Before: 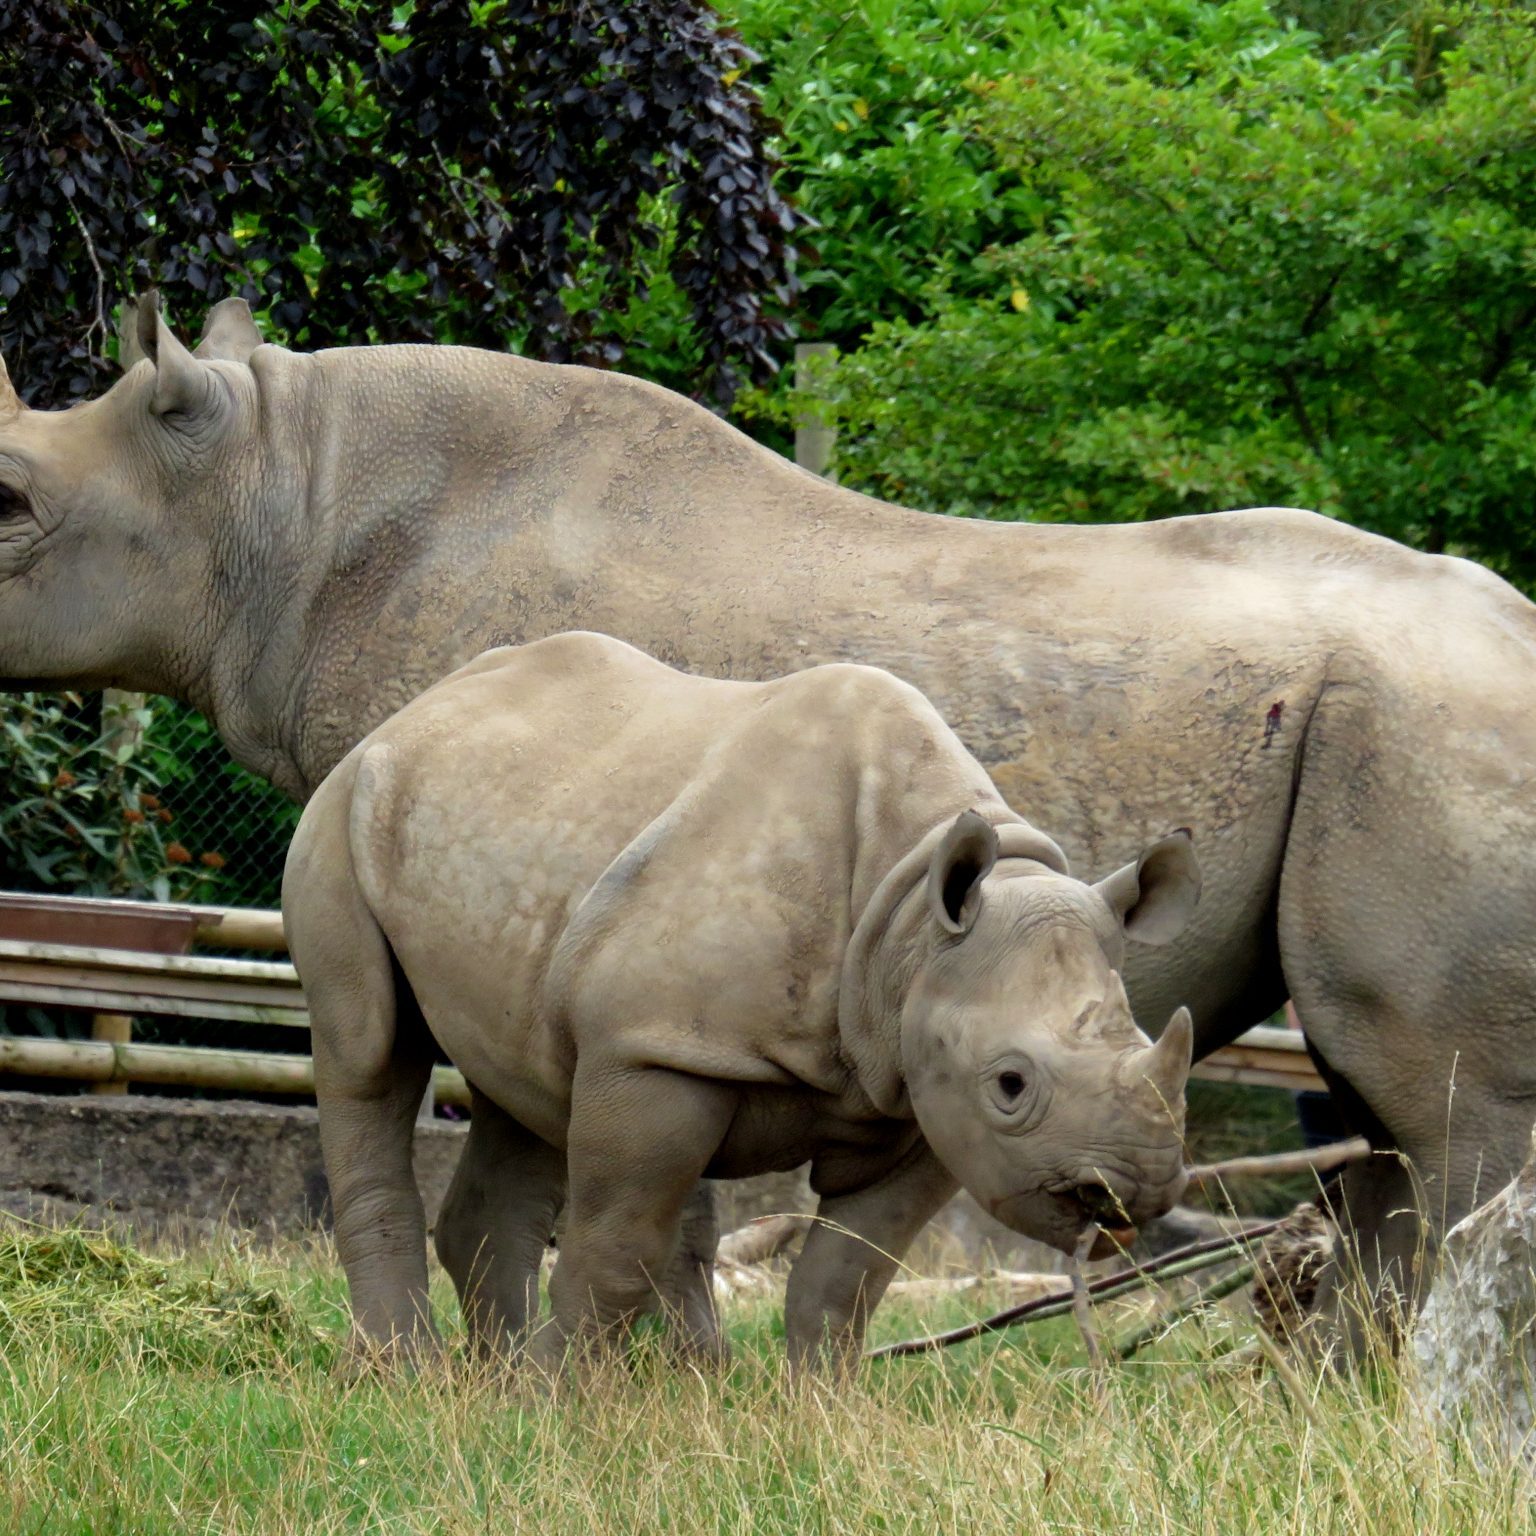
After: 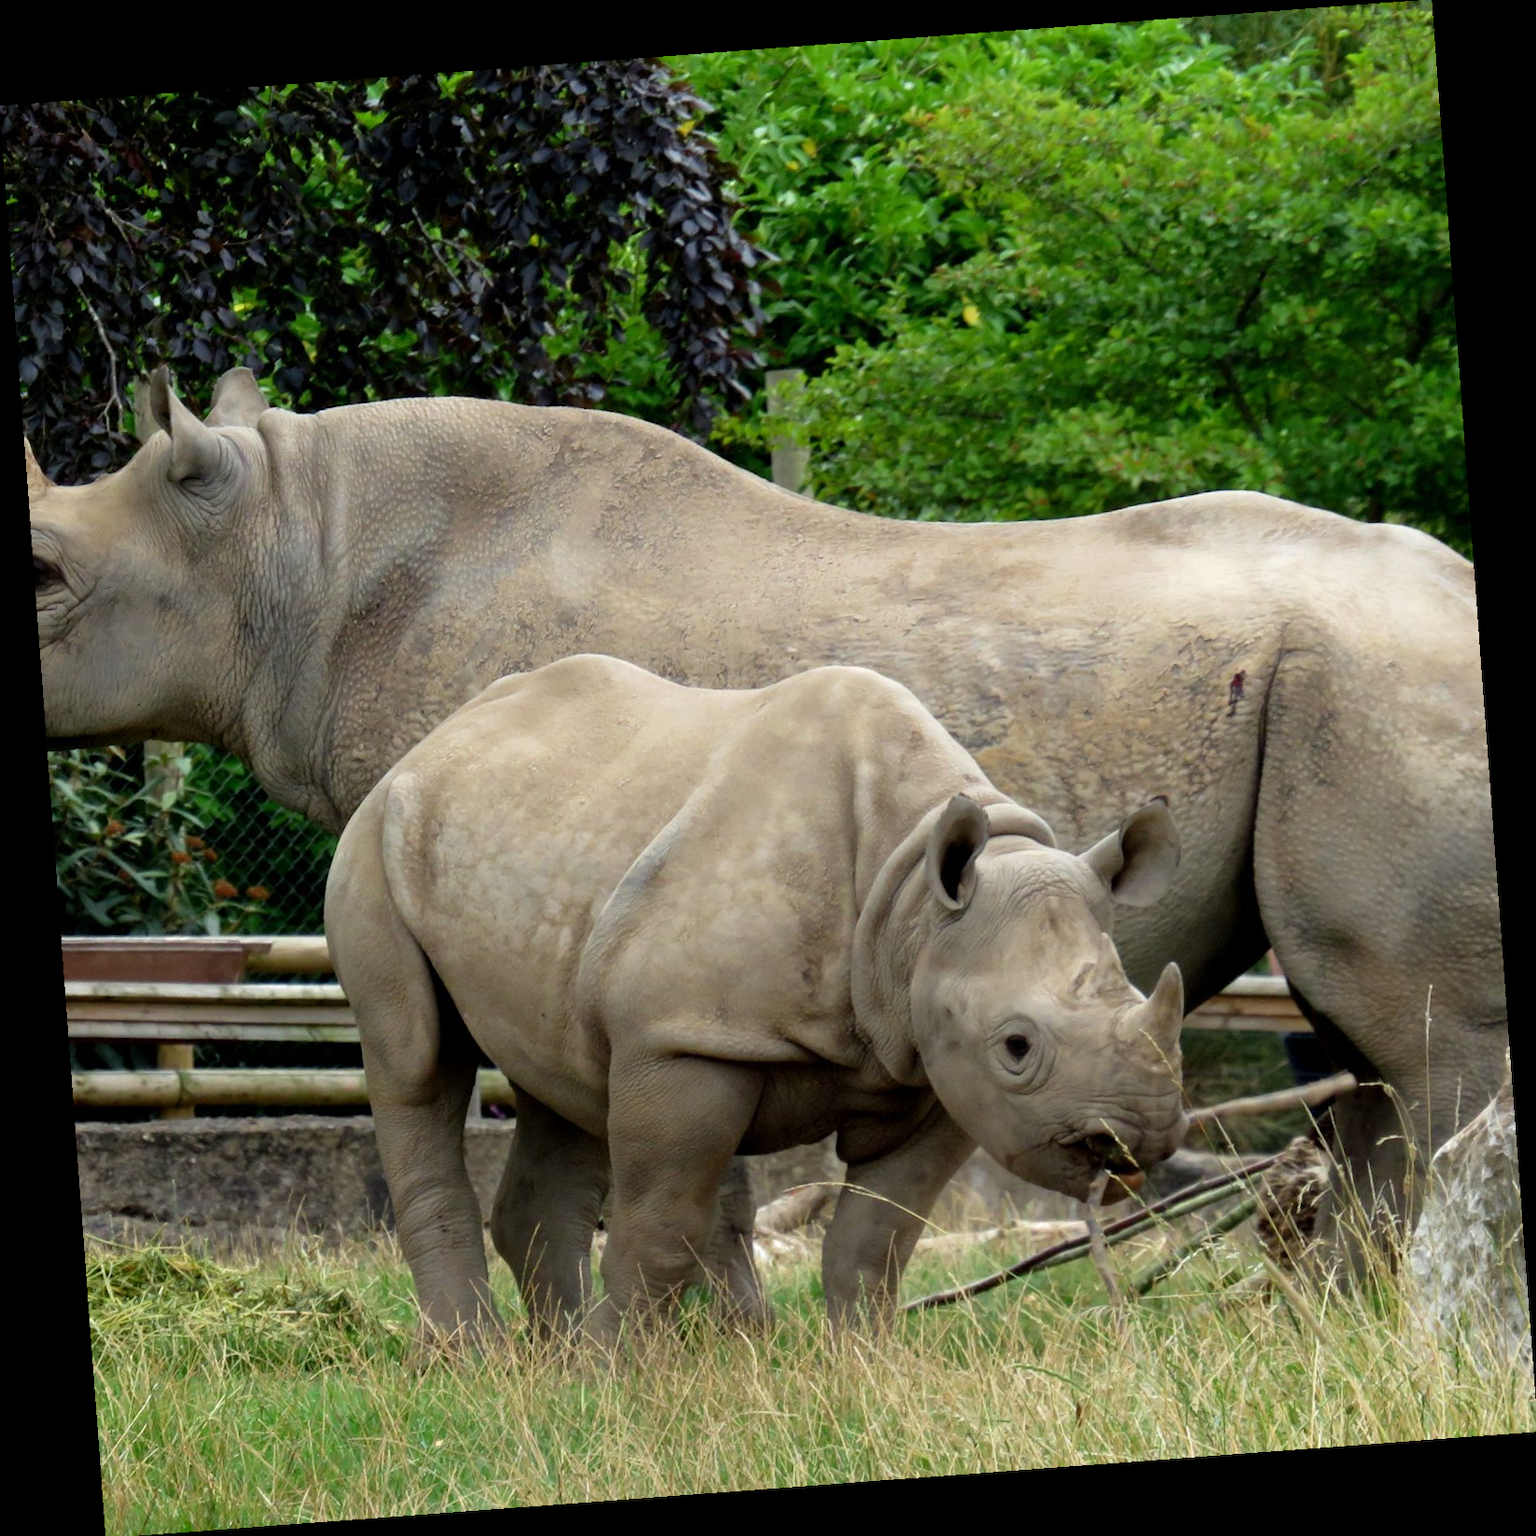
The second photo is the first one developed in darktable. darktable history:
rotate and perspective: rotation -4.25°, automatic cropping off
